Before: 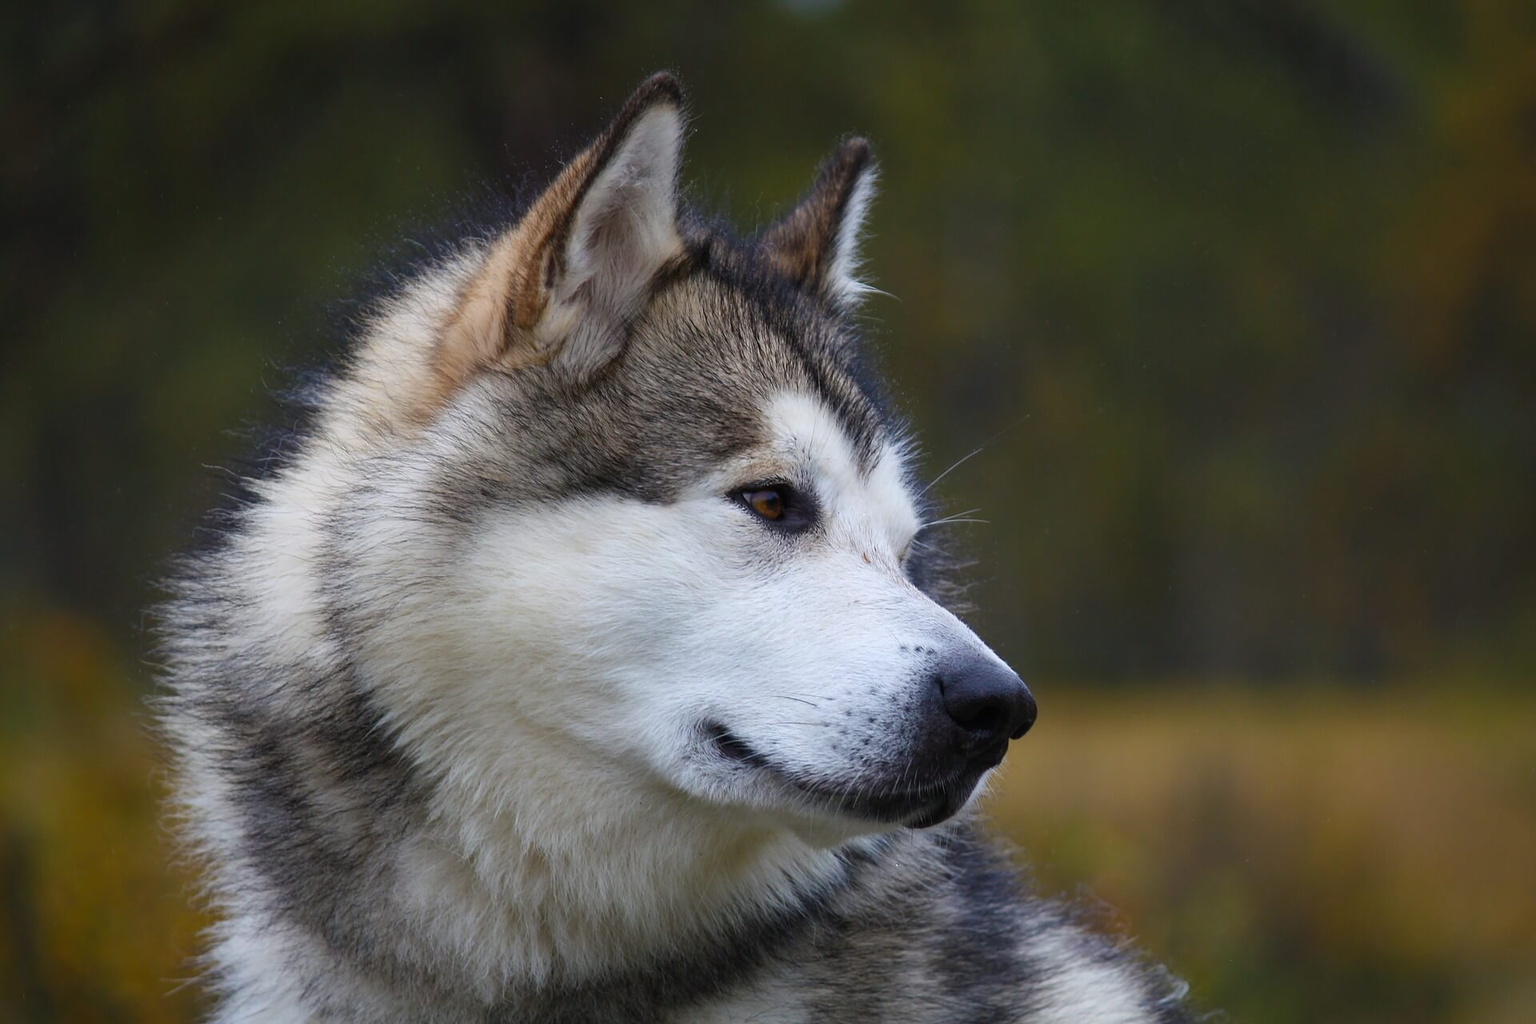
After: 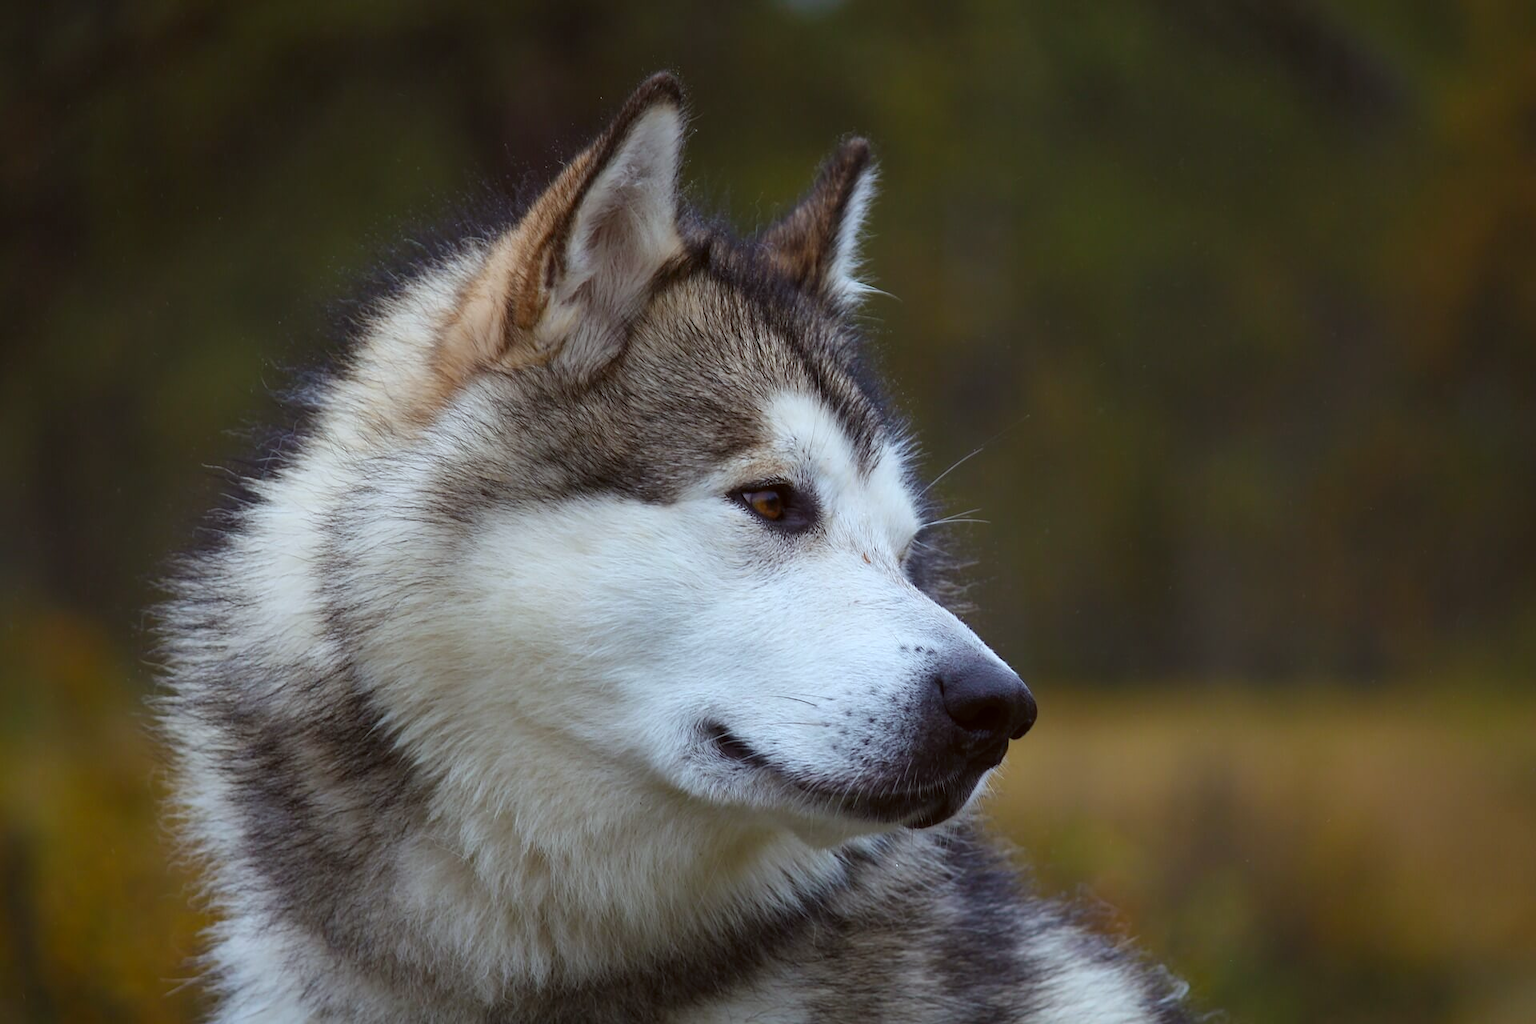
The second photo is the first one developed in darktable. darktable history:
color correction: highlights a* -4.93, highlights b* -4.04, shadows a* 3.92, shadows b* 4.41
